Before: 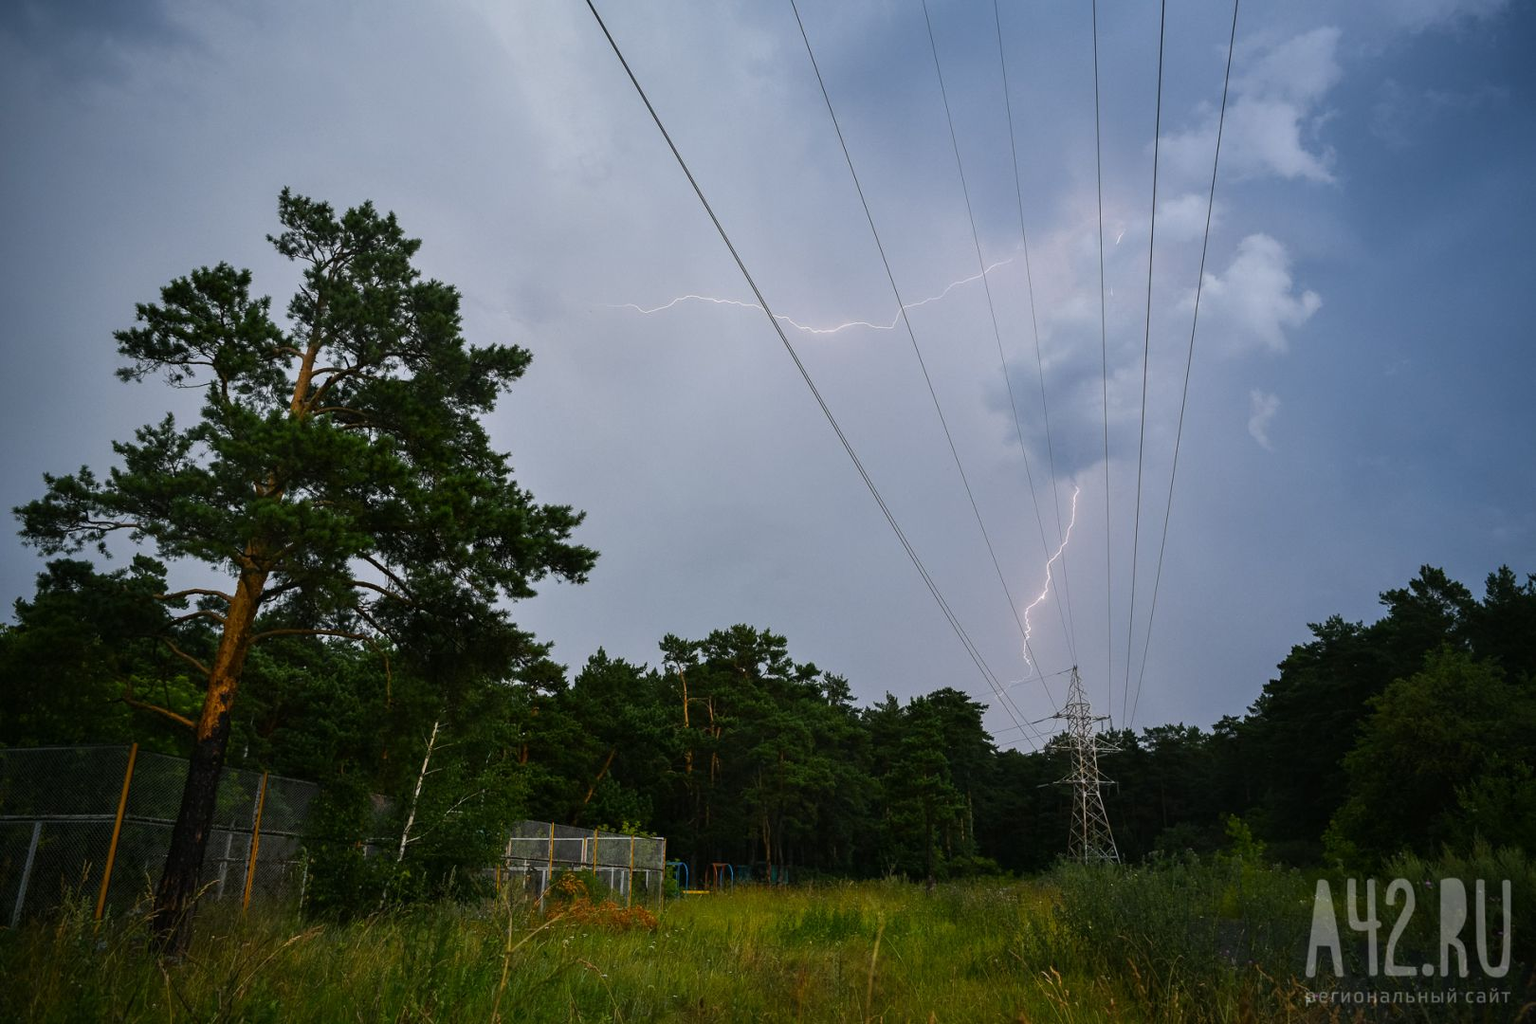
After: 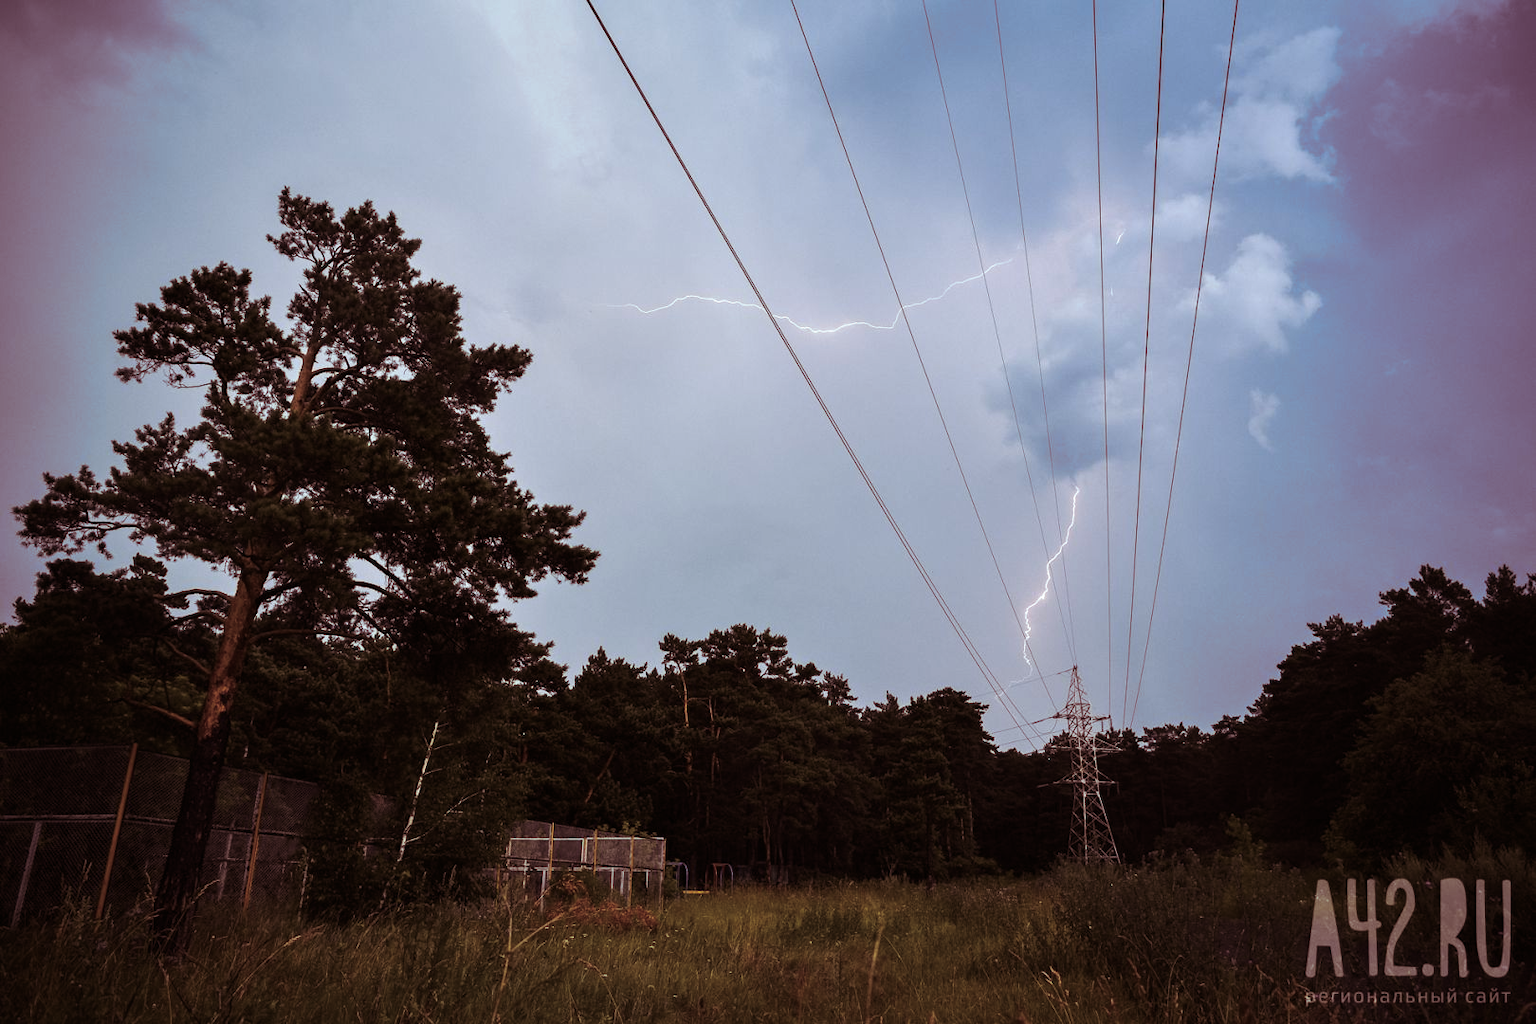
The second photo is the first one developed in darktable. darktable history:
split-toning: highlights › hue 180°
tone equalizer: -8 EV -0.417 EV, -7 EV -0.389 EV, -6 EV -0.333 EV, -5 EV -0.222 EV, -3 EV 0.222 EV, -2 EV 0.333 EV, -1 EV 0.389 EV, +0 EV 0.417 EV, edges refinement/feathering 500, mask exposure compensation -1.57 EV, preserve details no
